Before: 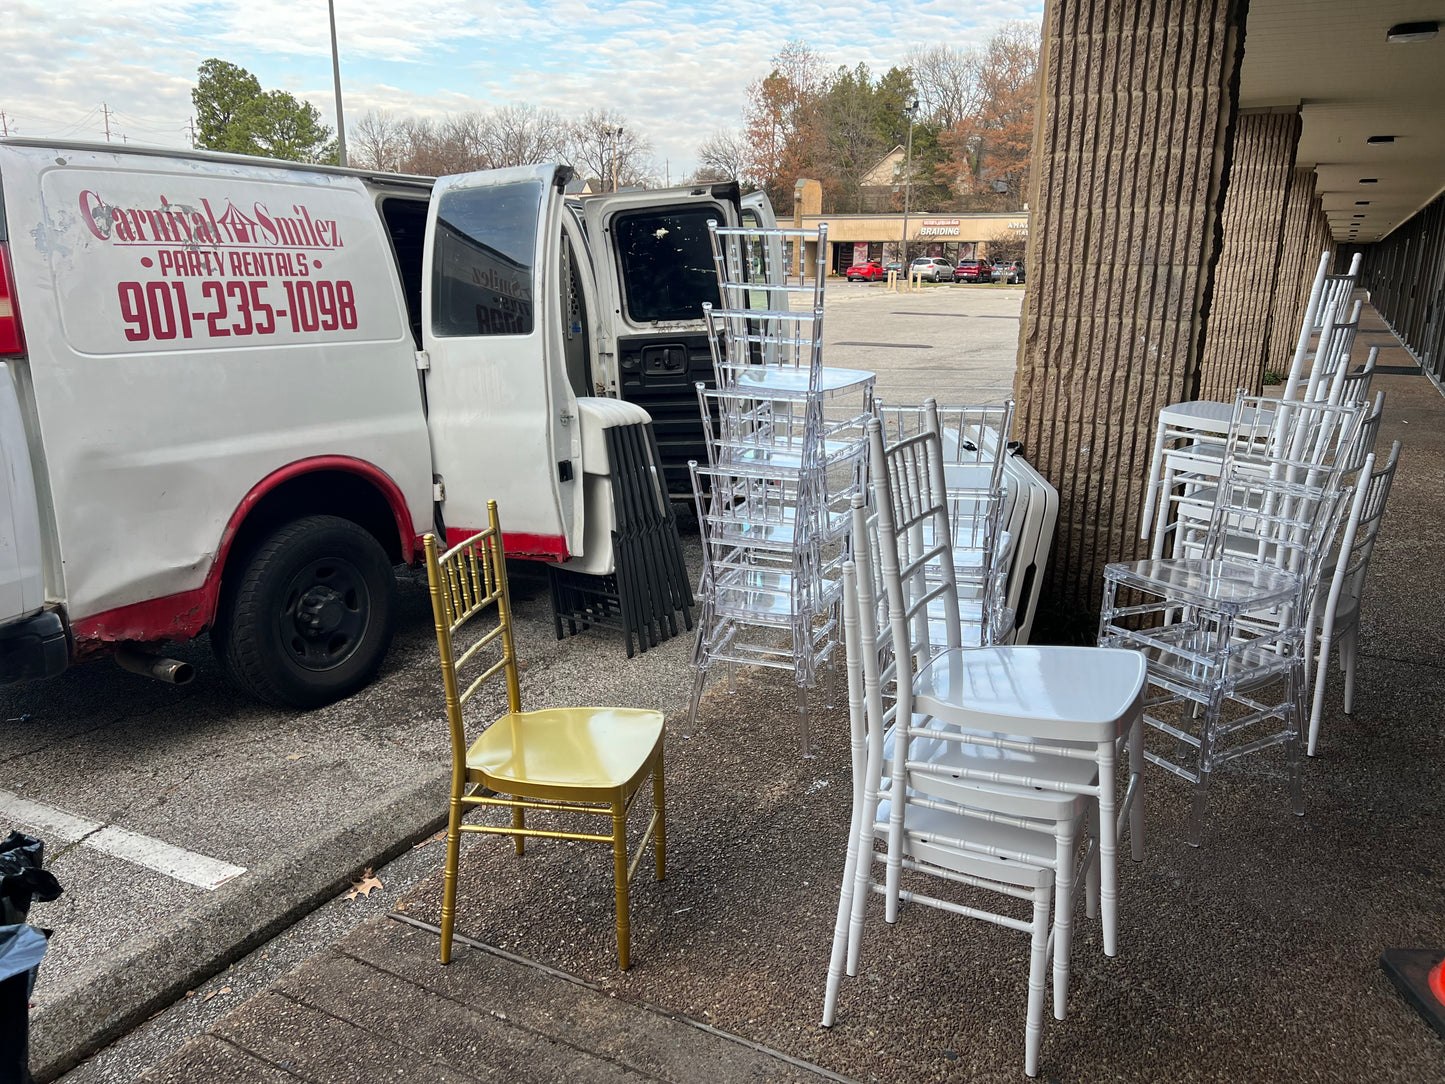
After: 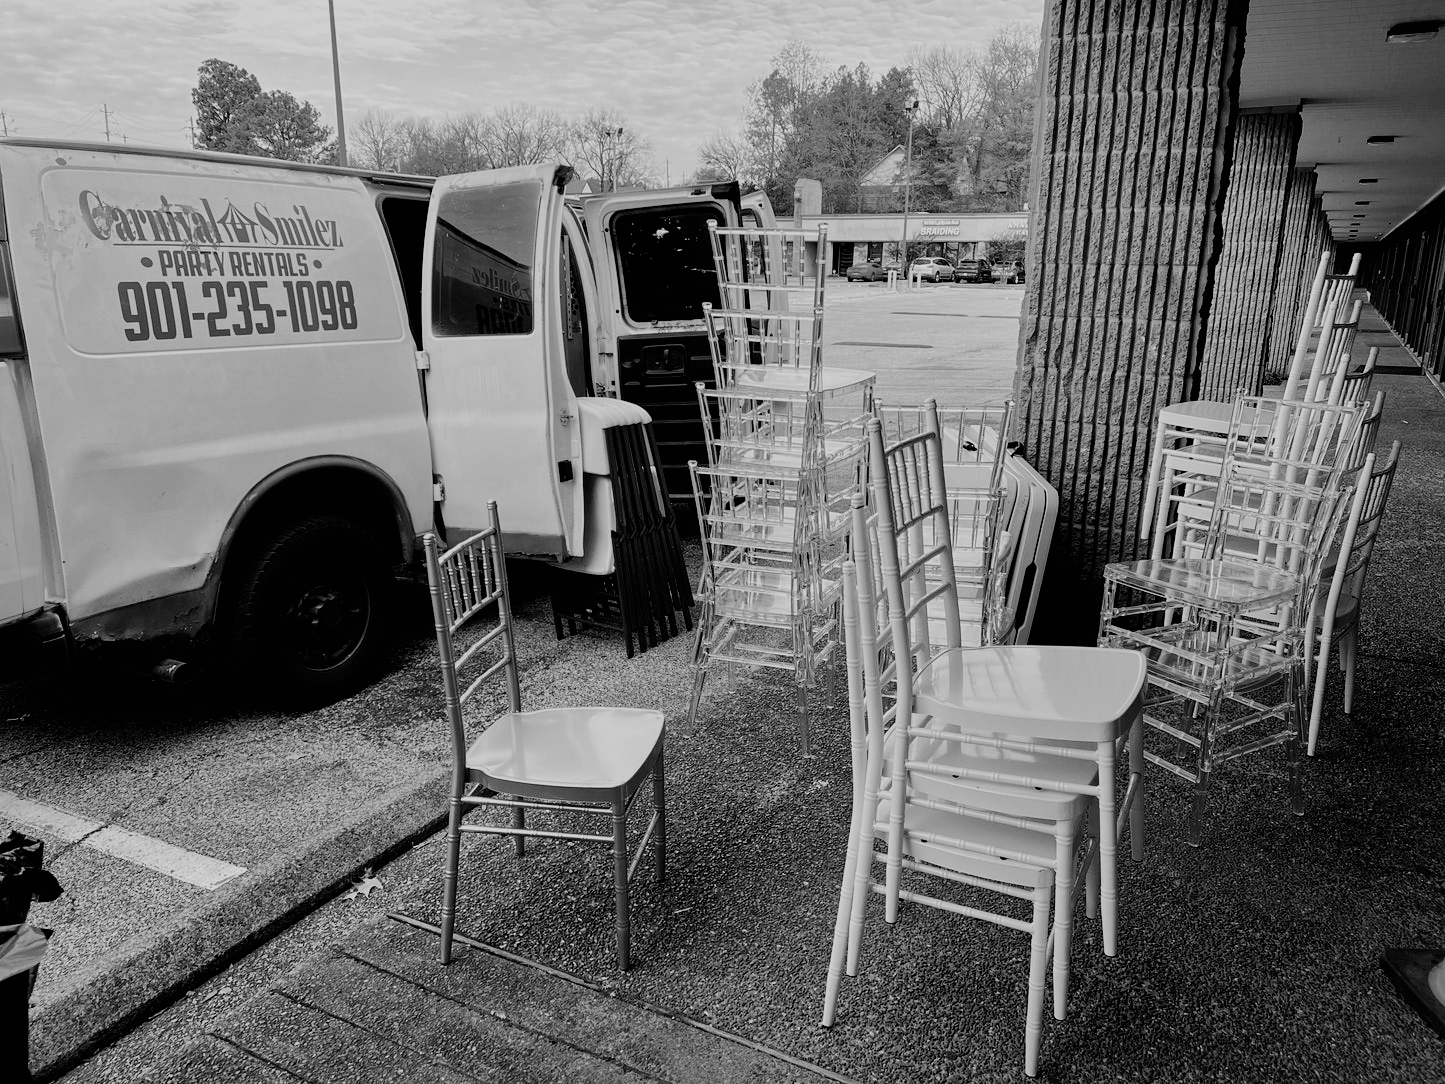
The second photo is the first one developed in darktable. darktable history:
shadows and highlights: shadows 30
monochrome: a 32, b 64, size 2.3
filmic rgb: black relative exposure -5 EV, hardness 2.88, contrast 1.3, highlights saturation mix -30%
